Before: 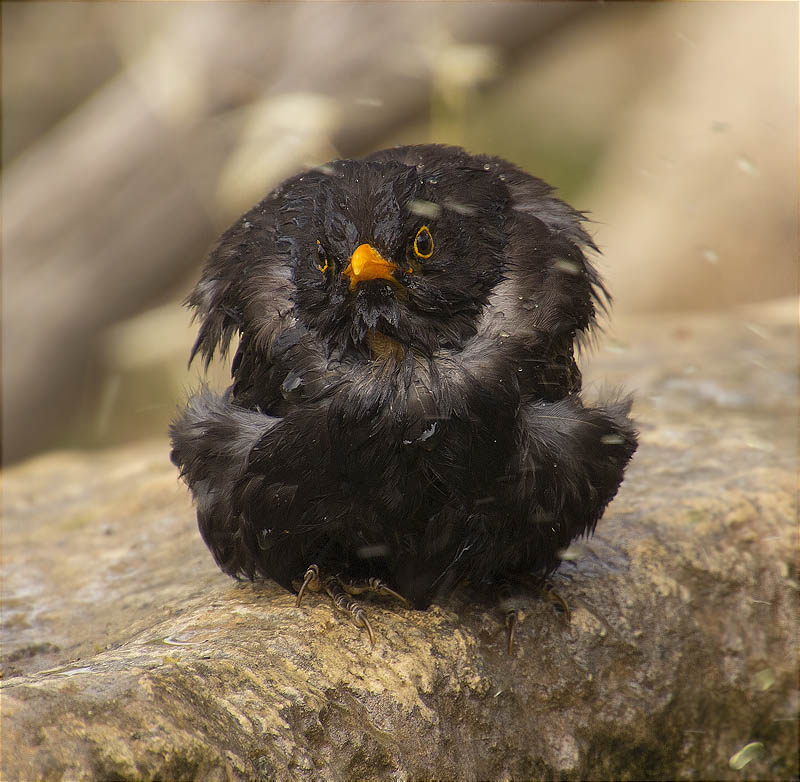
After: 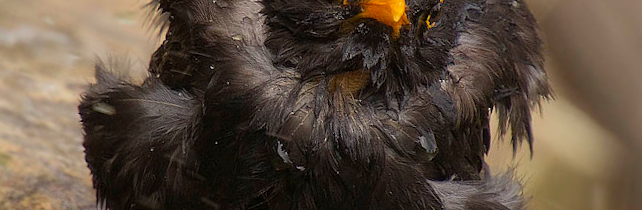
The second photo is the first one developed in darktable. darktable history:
crop and rotate: angle 16.12°, top 30.835%, bottom 35.653%
exposure: exposure -0.21 EV, compensate highlight preservation false
